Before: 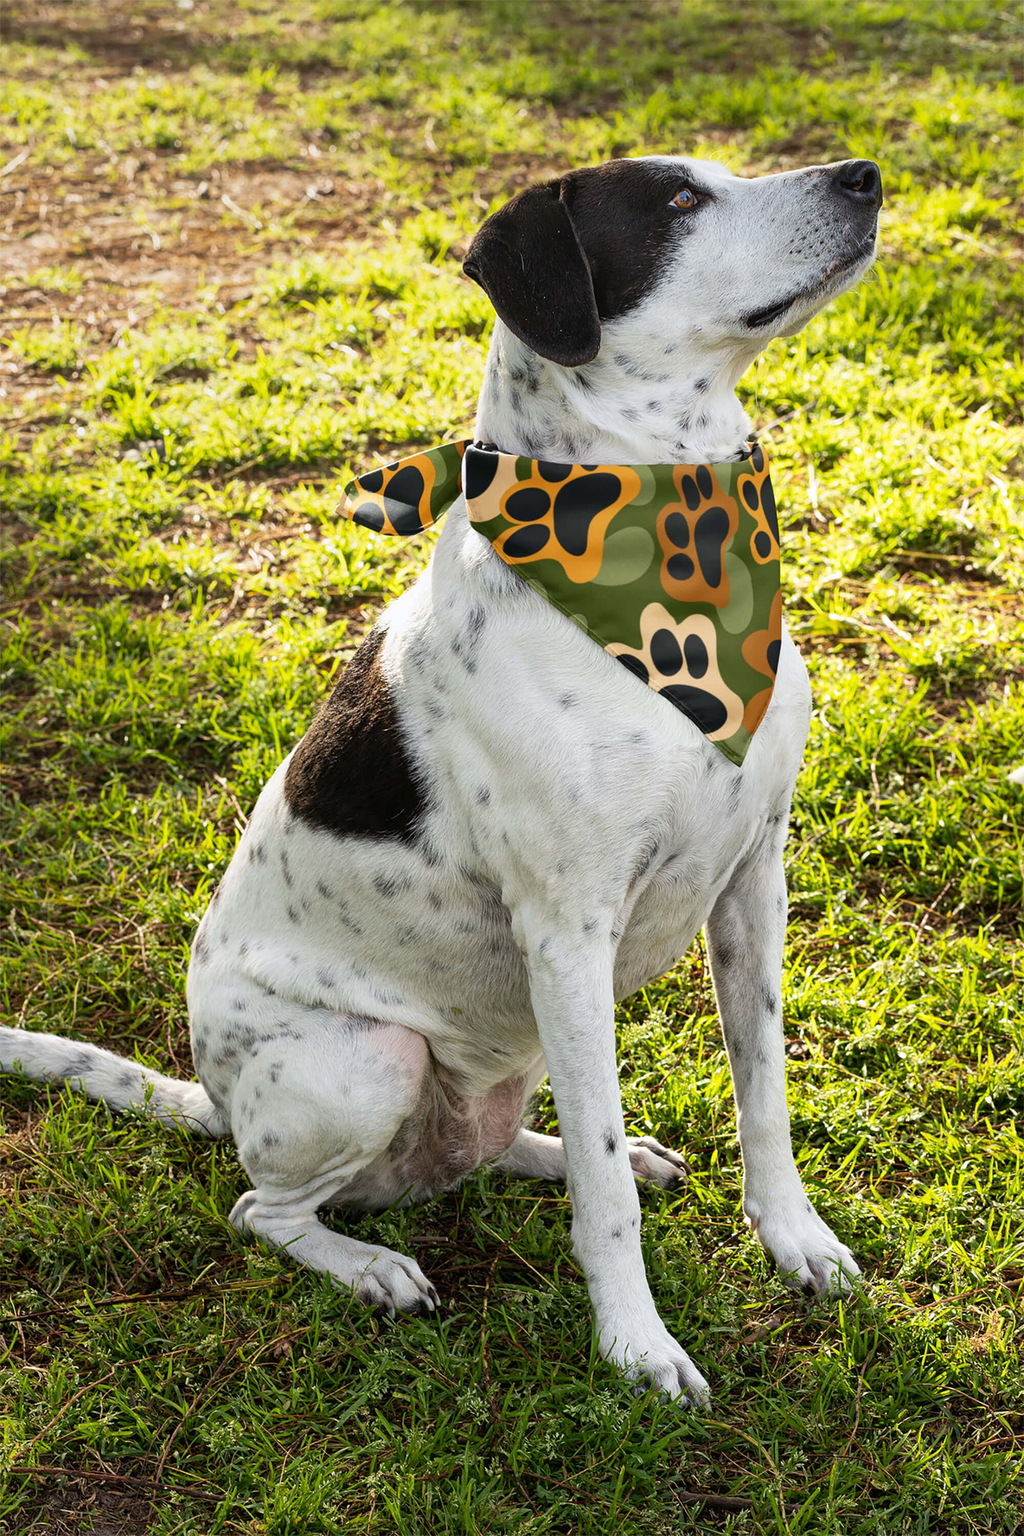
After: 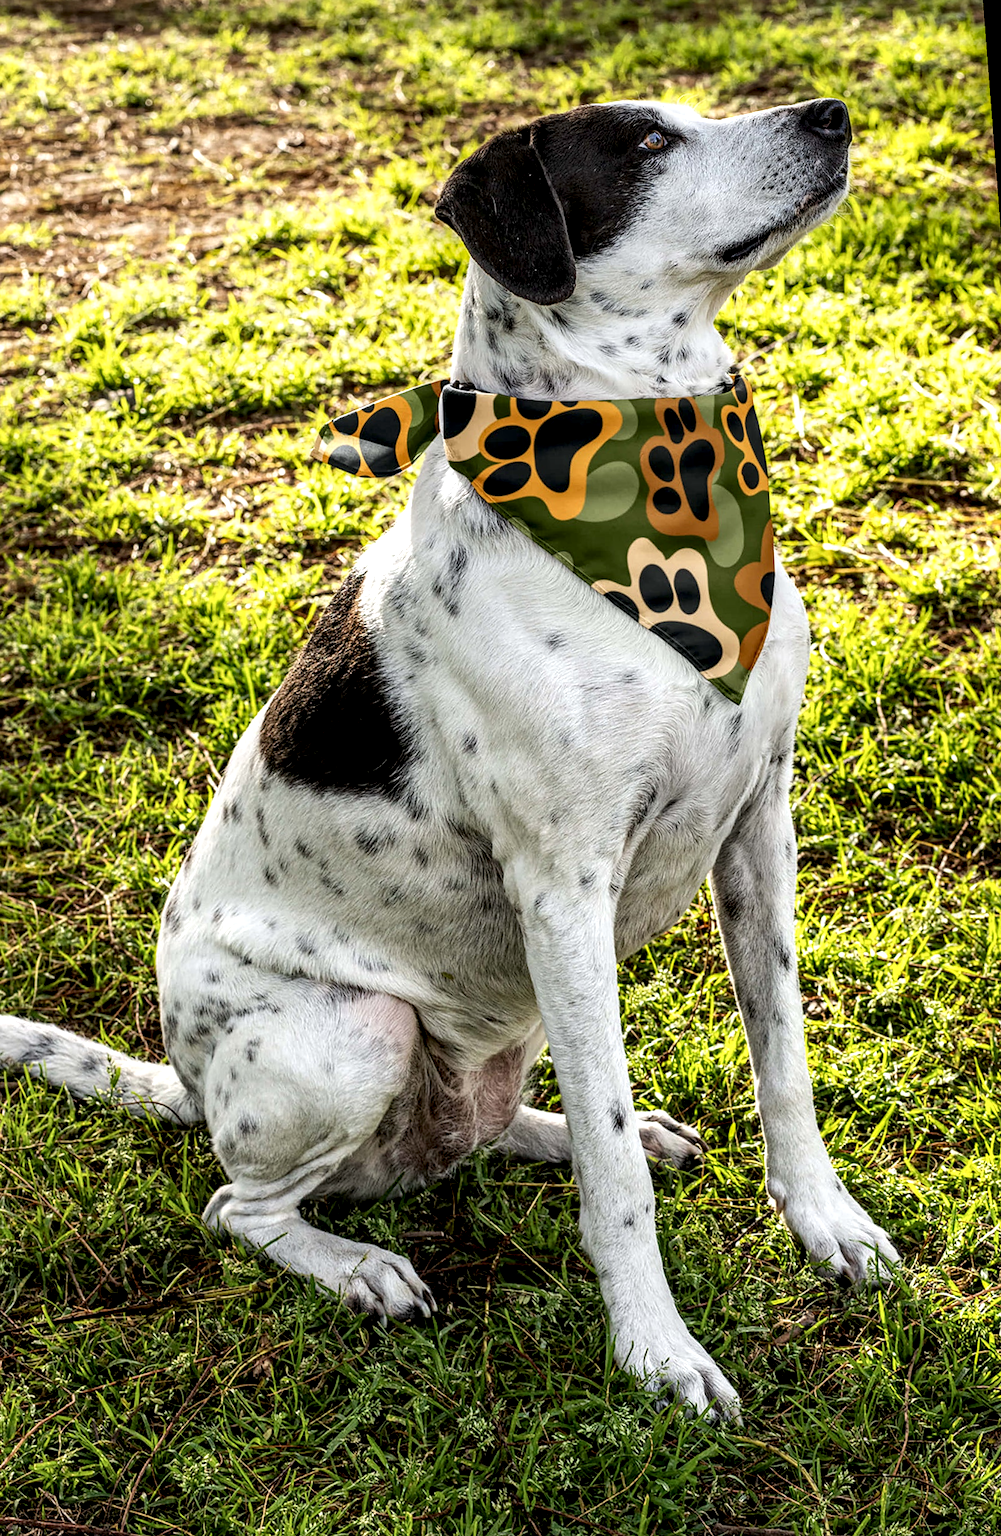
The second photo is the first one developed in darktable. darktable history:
rotate and perspective: rotation -1.68°, lens shift (vertical) -0.146, crop left 0.049, crop right 0.912, crop top 0.032, crop bottom 0.96
local contrast: highlights 19%, detail 186%
